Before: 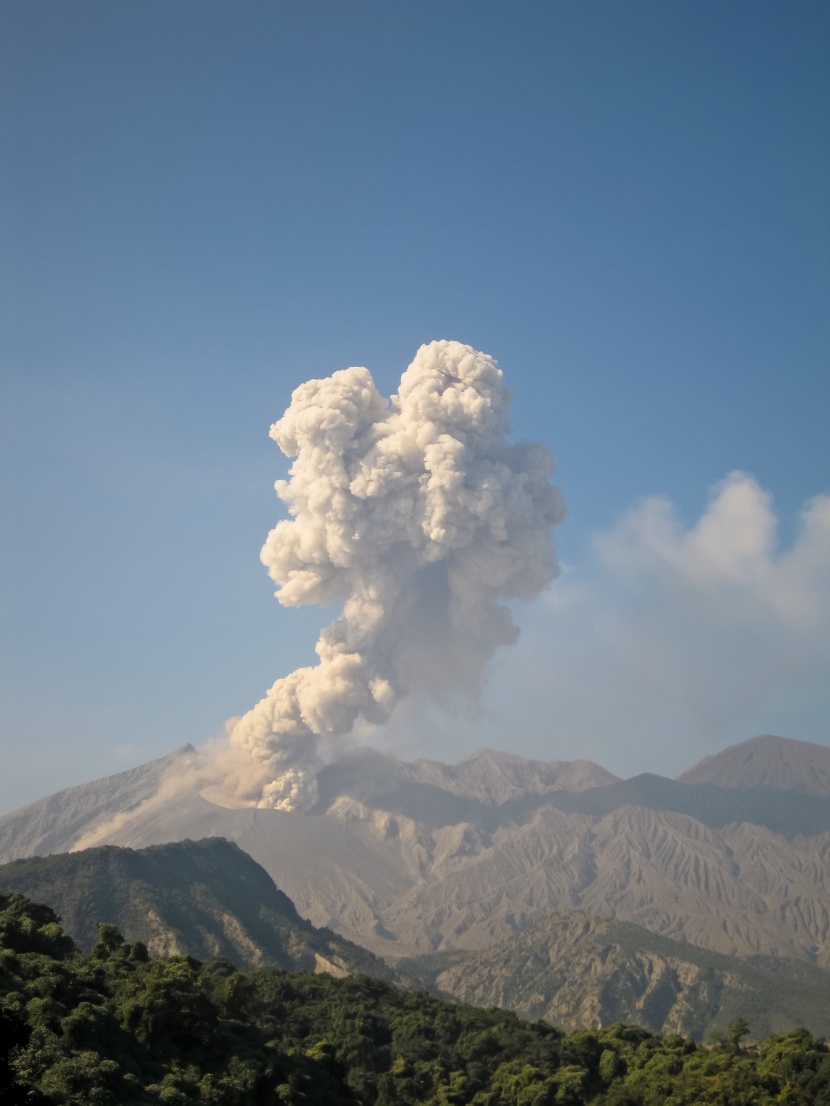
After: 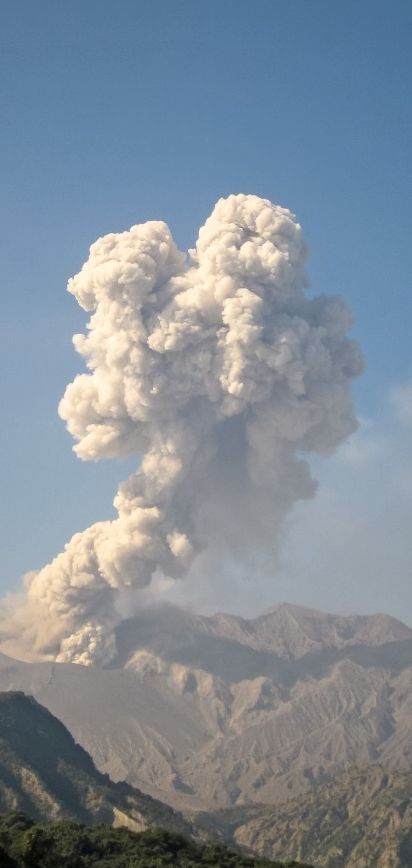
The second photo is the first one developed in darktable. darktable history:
crop and rotate: angle 0.013°, left 24.349%, top 13.258%, right 25.982%, bottom 8.206%
local contrast: on, module defaults
